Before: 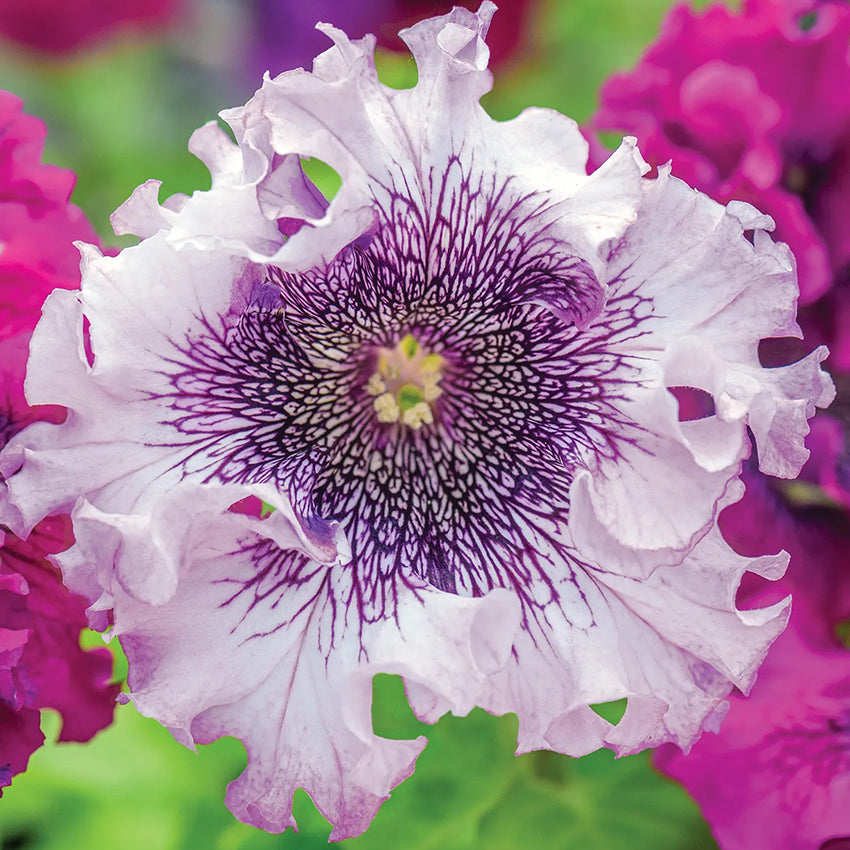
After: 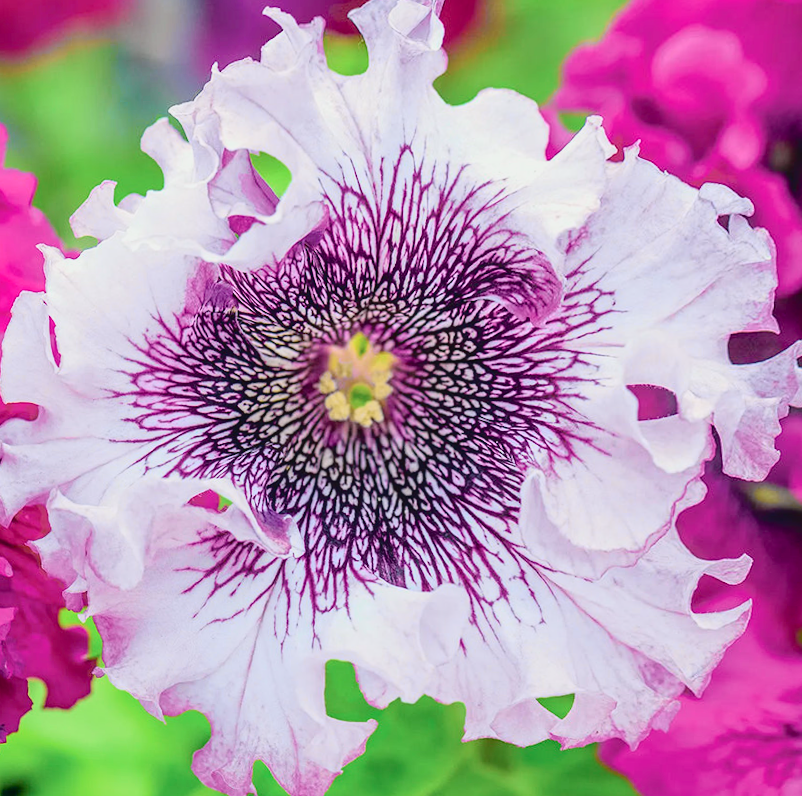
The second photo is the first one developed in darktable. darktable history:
rotate and perspective: rotation 0.062°, lens shift (vertical) 0.115, lens shift (horizontal) -0.133, crop left 0.047, crop right 0.94, crop top 0.061, crop bottom 0.94
tone curve: curves: ch0 [(0, 0.022) (0.114, 0.088) (0.282, 0.316) (0.446, 0.511) (0.613, 0.693) (0.786, 0.843) (0.999, 0.949)]; ch1 [(0, 0) (0.395, 0.343) (0.463, 0.427) (0.486, 0.474) (0.503, 0.5) (0.535, 0.522) (0.555, 0.546) (0.594, 0.614) (0.755, 0.793) (1, 1)]; ch2 [(0, 0) (0.369, 0.388) (0.449, 0.431) (0.501, 0.5) (0.528, 0.517) (0.561, 0.598) (0.697, 0.721) (1, 1)], color space Lab, independent channels, preserve colors none
